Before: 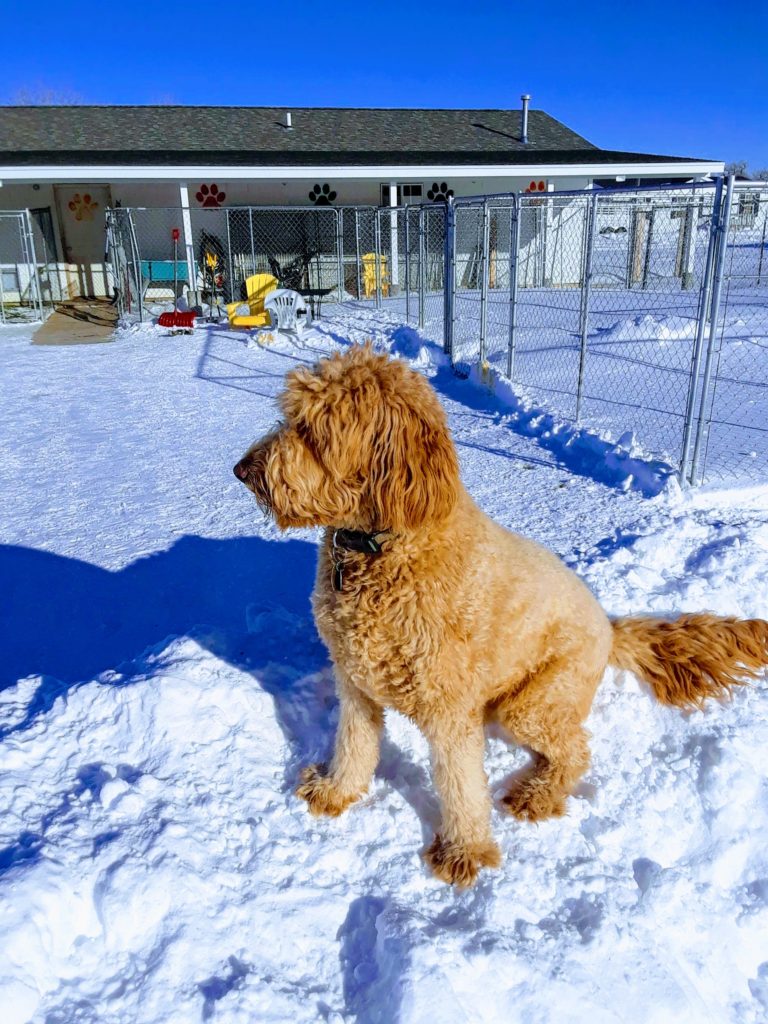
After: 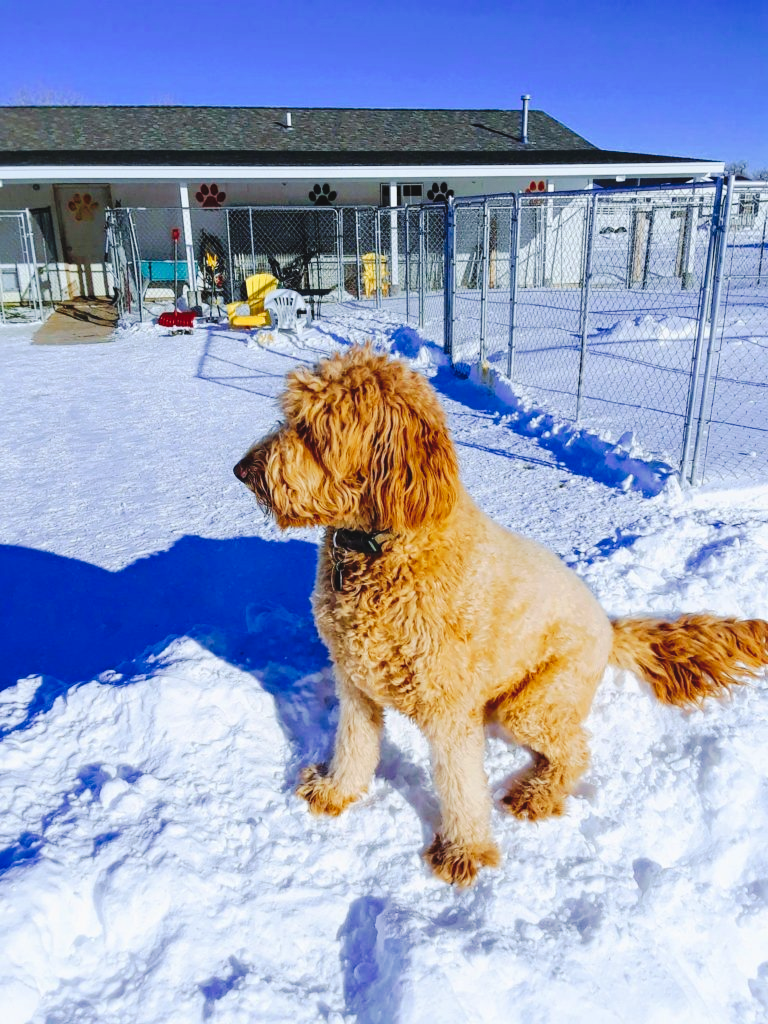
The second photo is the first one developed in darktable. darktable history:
tone curve: curves: ch0 [(0, 0) (0.003, 0.049) (0.011, 0.052) (0.025, 0.061) (0.044, 0.08) (0.069, 0.101) (0.1, 0.119) (0.136, 0.139) (0.177, 0.172) (0.224, 0.222) (0.277, 0.292) (0.335, 0.367) (0.399, 0.444) (0.468, 0.538) (0.543, 0.623) (0.623, 0.713) (0.709, 0.784) (0.801, 0.844) (0.898, 0.916) (1, 1)], preserve colors none
contrast equalizer: y [[0.439, 0.44, 0.442, 0.457, 0.493, 0.498], [0.5 ×6], [0.5 ×6], [0 ×6], [0 ×6]], mix 0.151
